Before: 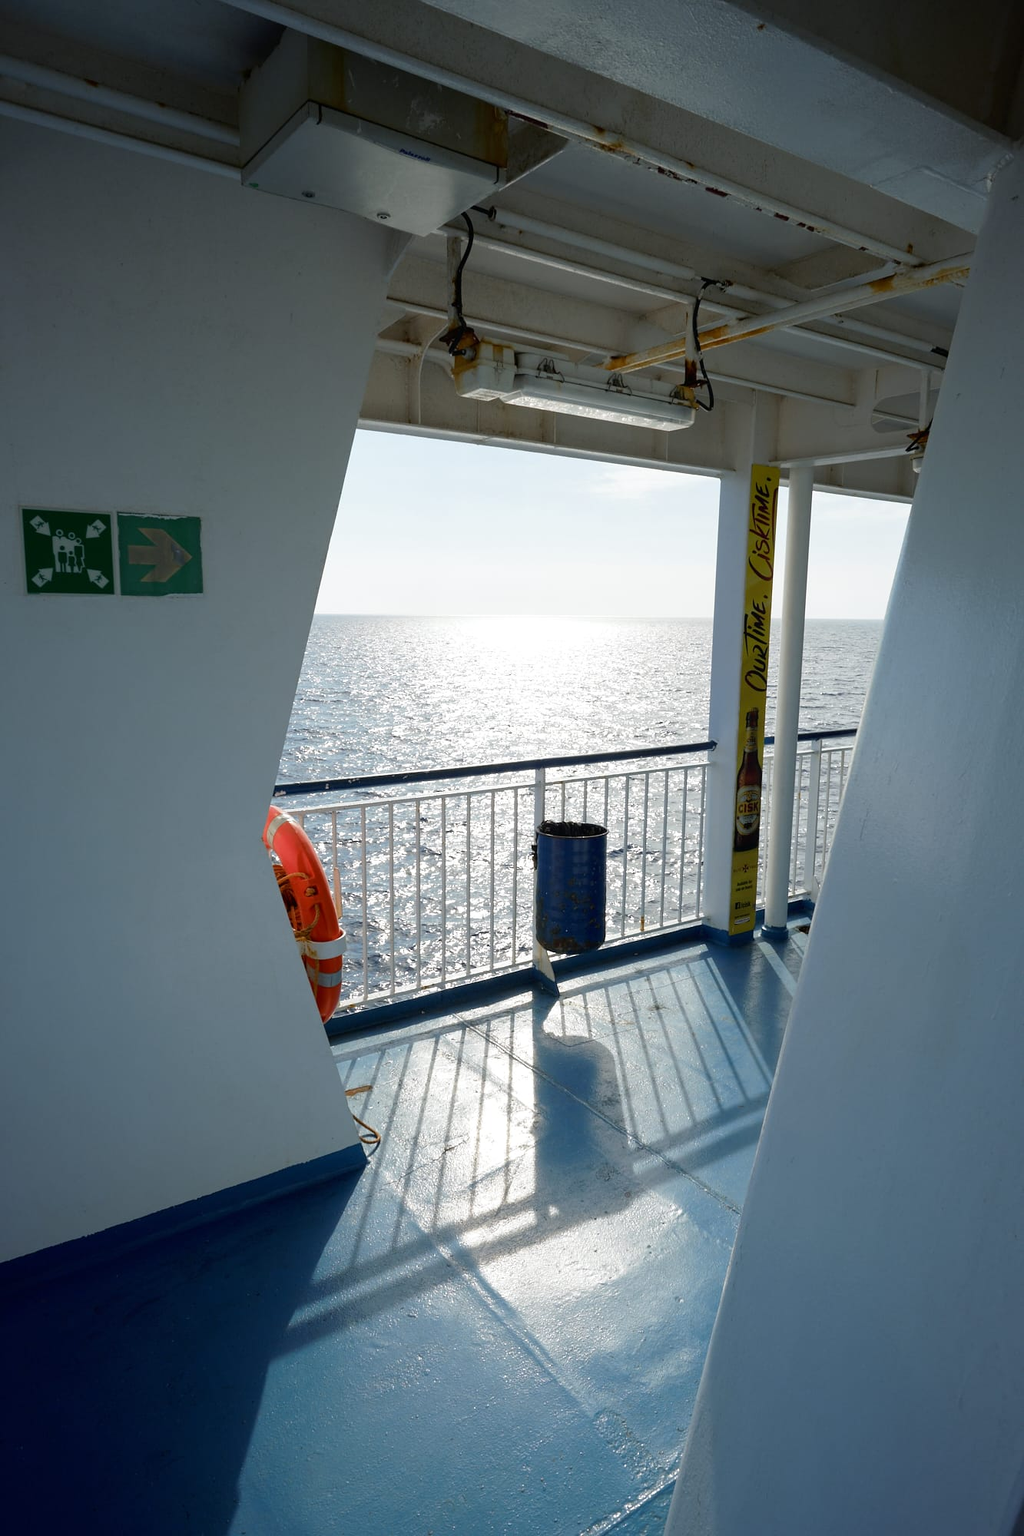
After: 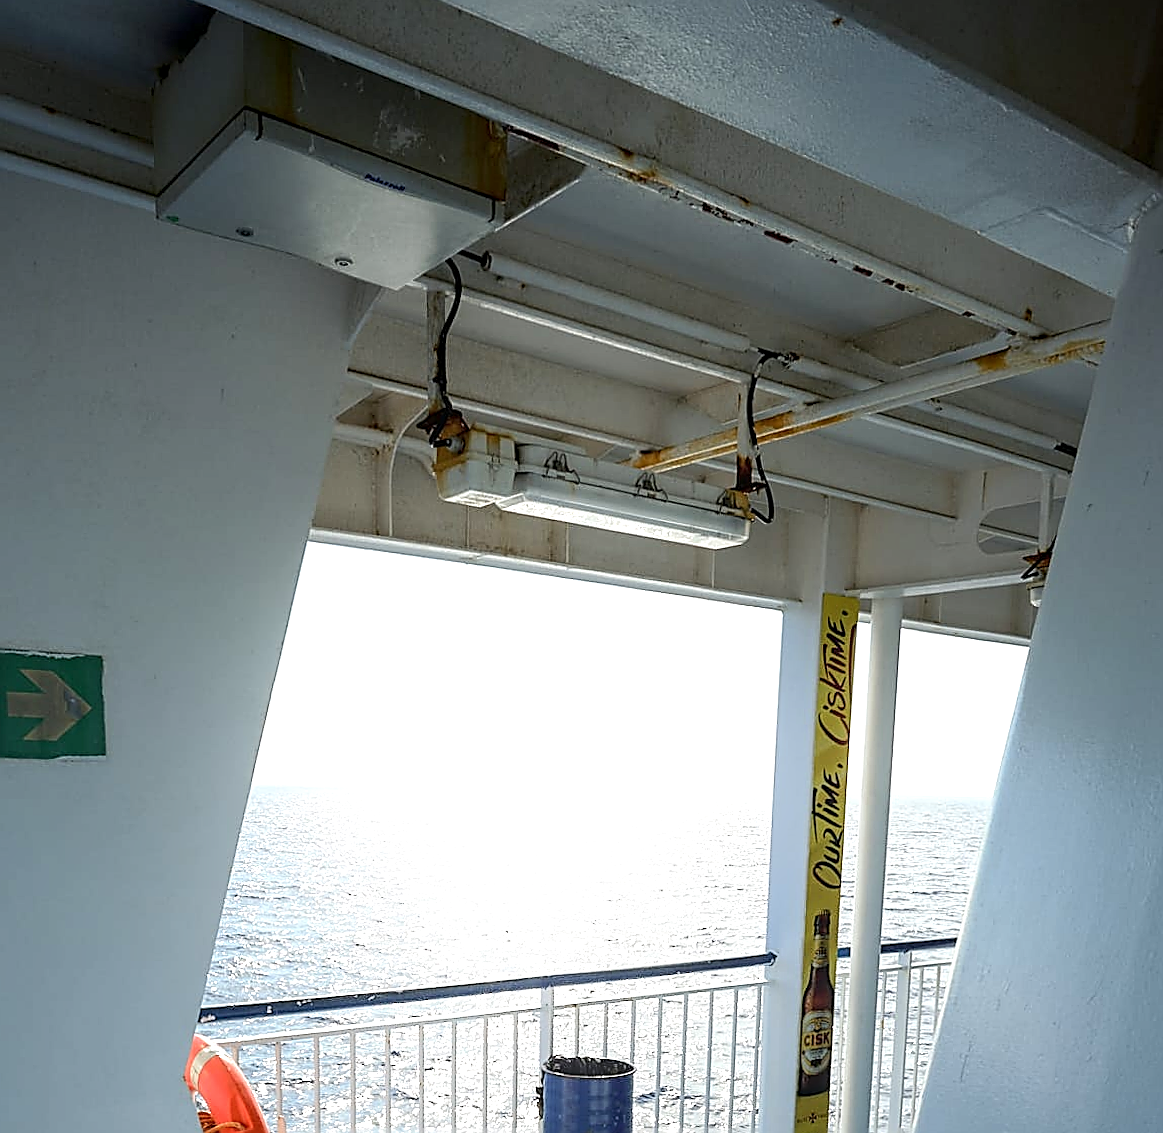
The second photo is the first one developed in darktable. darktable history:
crop and rotate: left 11.812%, bottom 42.776%
sharpen: radius 1.685, amount 1.294
exposure: exposure 0.64 EV, compensate highlight preservation false
local contrast: on, module defaults
shadows and highlights: shadows -23.08, highlights 46.15, soften with gaussian
rotate and perspective: rotation 0.174°, lens shift (vertical) 0.013, lens shift (horizontal) 0.019, shear 0.001, automatic cropping original format, crop left 0.007, crop right 0.991, crop top 0.016, crop bottom 0.997
tone equalizer: on, module defaults
